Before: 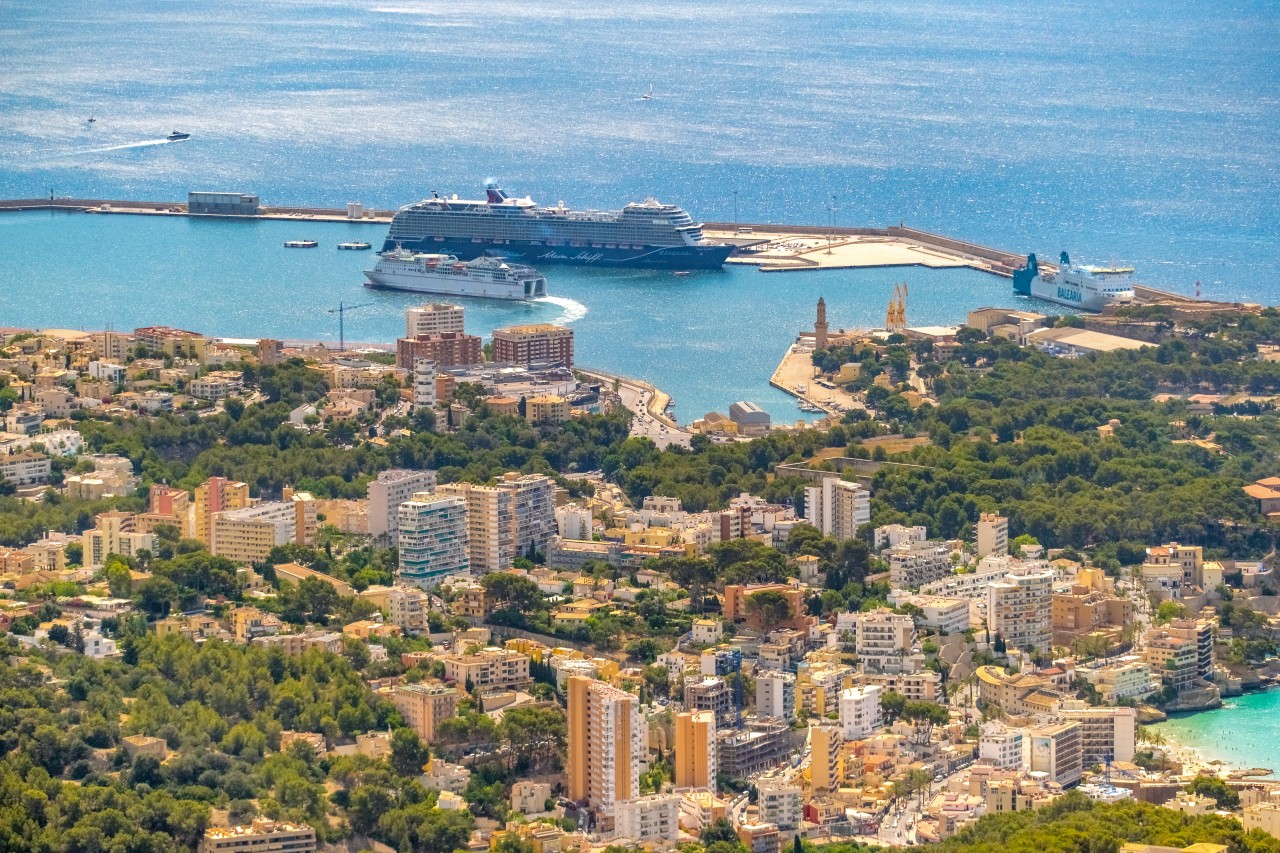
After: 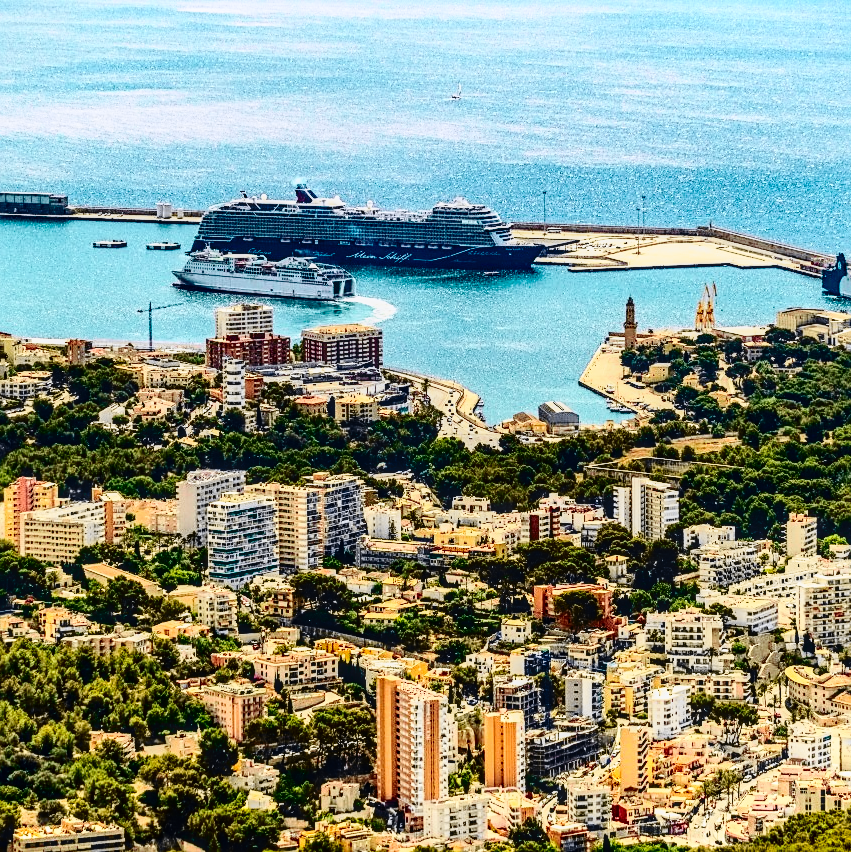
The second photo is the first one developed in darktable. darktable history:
crop and rotate: left 14.991%, right 18.481%
sharpen: on, module defaults
tone equalizer: on, module defaults
tone curve: curves: ch0 [(0, 0.011) (0.053, 0.026) (0.174, 0.115) (0.398, 0.444) (0.673, 0.775) (0.829, 0.906) (0.991, 0.981)]; ch1 [(0, 0) (0.276, 0.206) (0.409, 0.383) (0.473, 0.458) (0.492, 0.499) (0.521, 0.502) (0.546, 0.543) (0.585, 0.617) (0.659, 0.686) (0.78, 0.8) (1, 1)]; ch2 [(0, 0) (0.438, 0.449) (0.473, 0.469) (0.503, 0.5) (0.523, 0.538) (0.562, 0.598) (0.612, 0.635) (0.695, 0.713) (1, 1)], color space Lab, independent channels
exposure: exposure -0.976 EV, compensate highlight preservation false
base curve: curves: ch0 [(0, 0) (0.04, 0.03) (0.133, 0.232) (0.448, 0.748) (0.843, 0.968) (1, 1)], preserve colors none
contrast brightness saturation: contrast 0.294
local contrast: detail 130%
